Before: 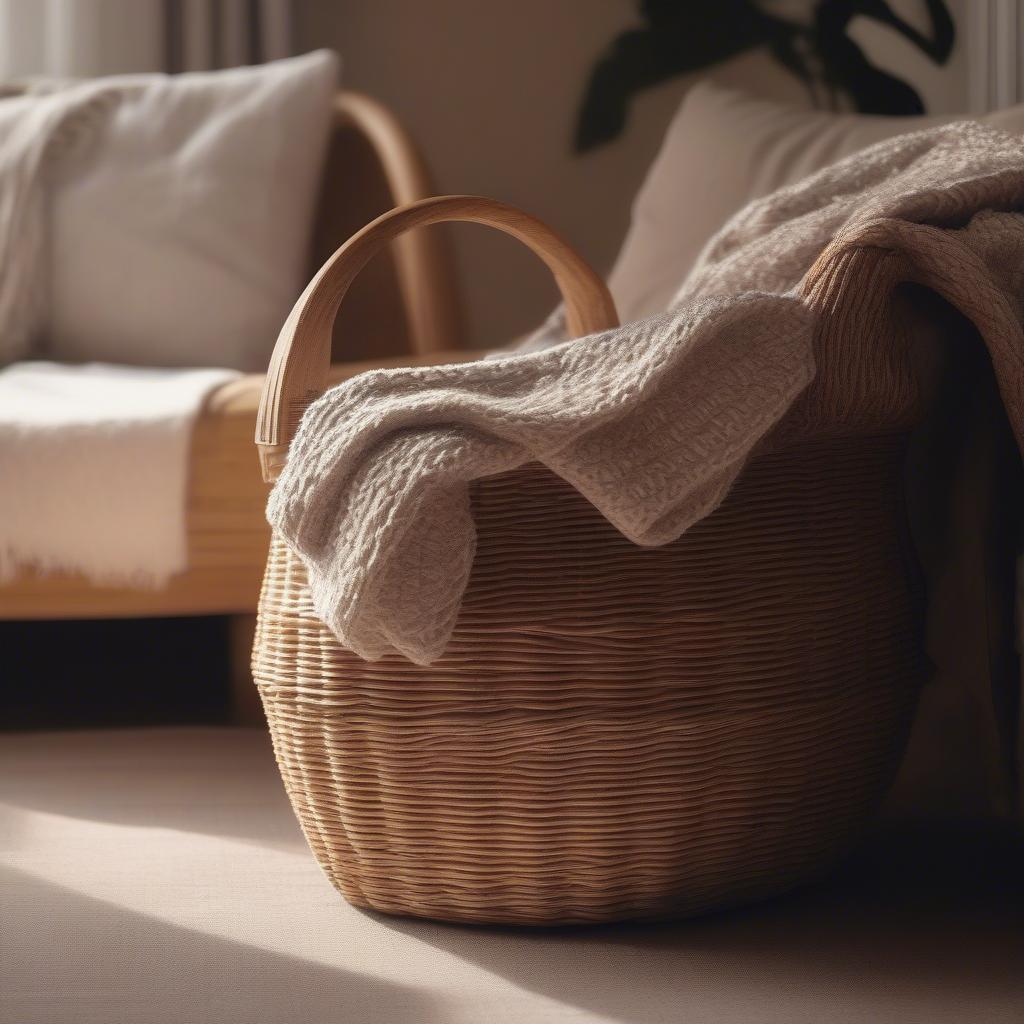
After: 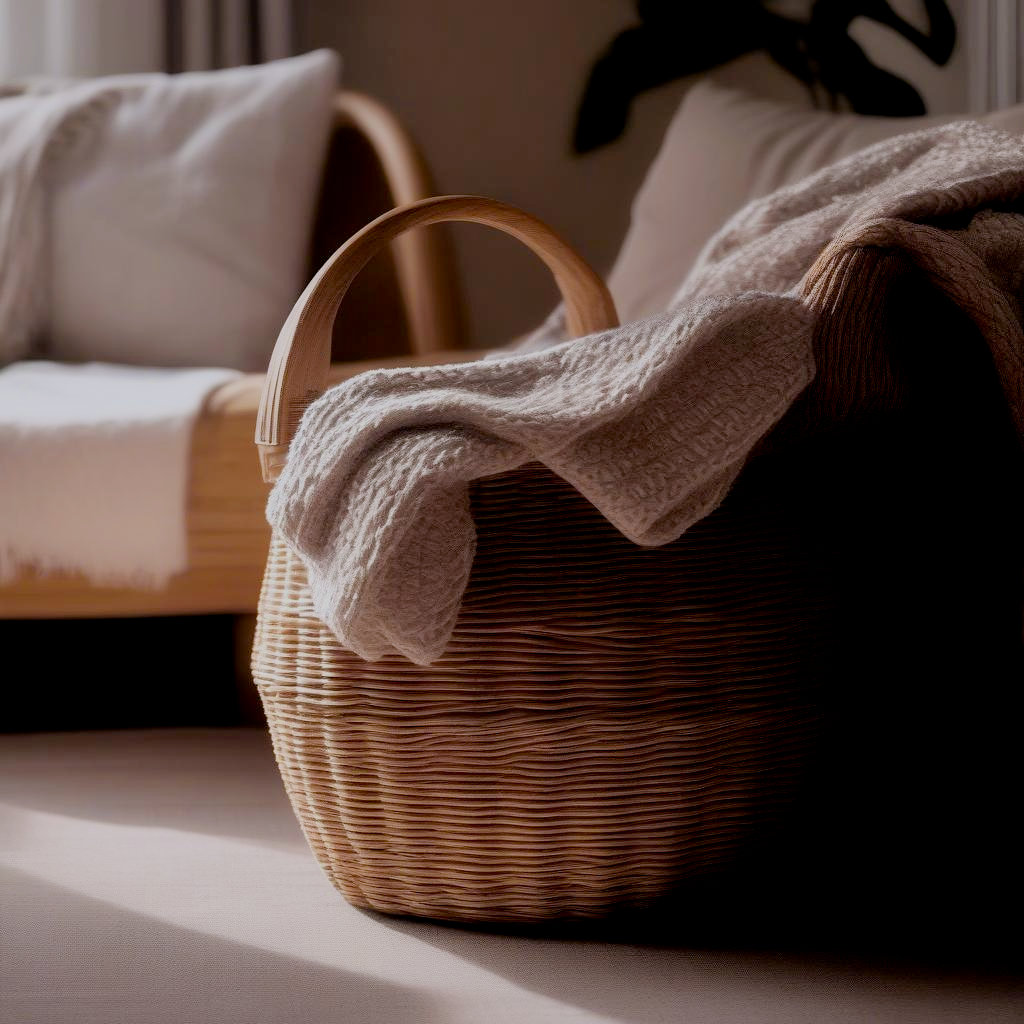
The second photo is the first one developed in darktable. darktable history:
exposure: black level correction 0.018, exposure -0.005 EV, compensate exposure bias true, compensate highlight preservation false
color calibration: illuminant as shot in camera, x 0.358, y 0.373, temperature 4628.91 K
filmic rgb: black relative exposure -7.65 EV, white relative exposure 4.56 EV, hardness 3.61
color zones: curves: ch2 [(0, 0.5) (0.143, 0.5) (0.286, 0.489) (0.415, 0.421) (0.571, 0.5) (0.714, 0.5) (0.857, 0.5) (1, 0.5)]
